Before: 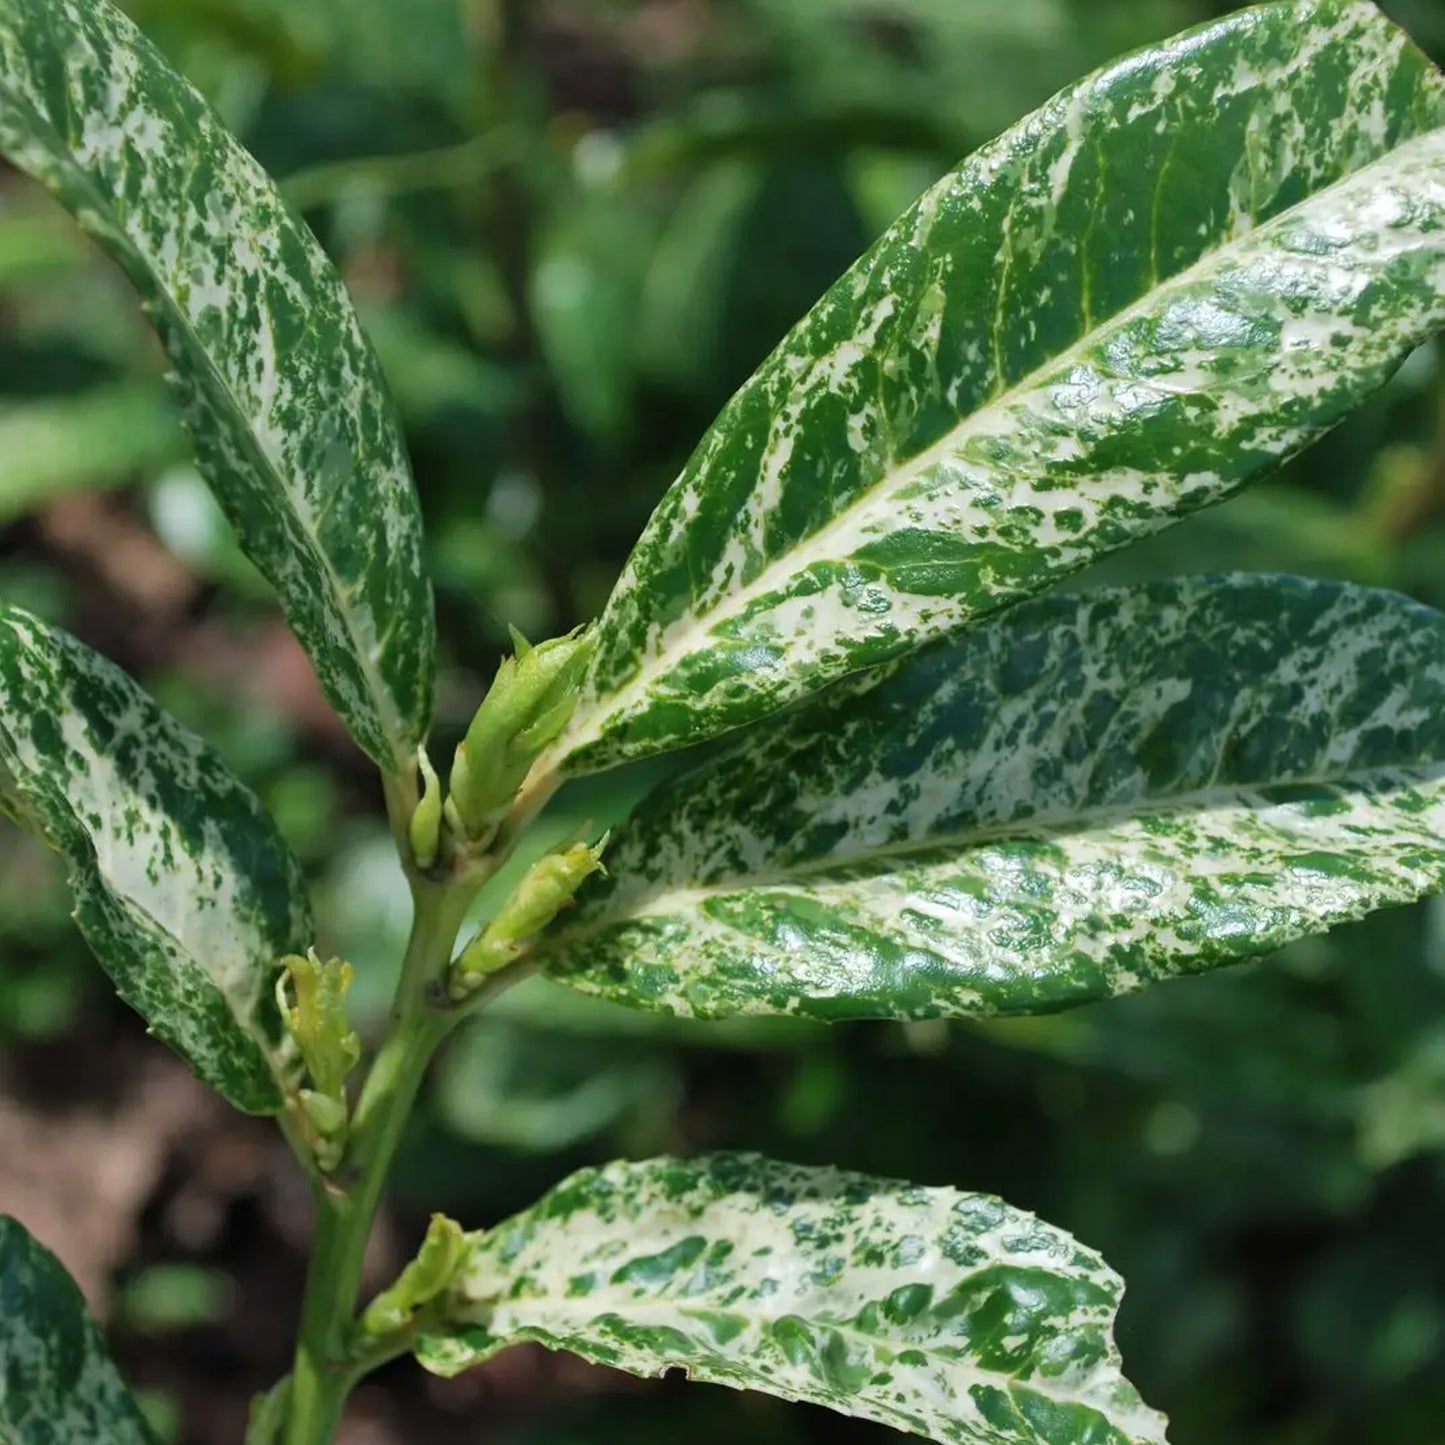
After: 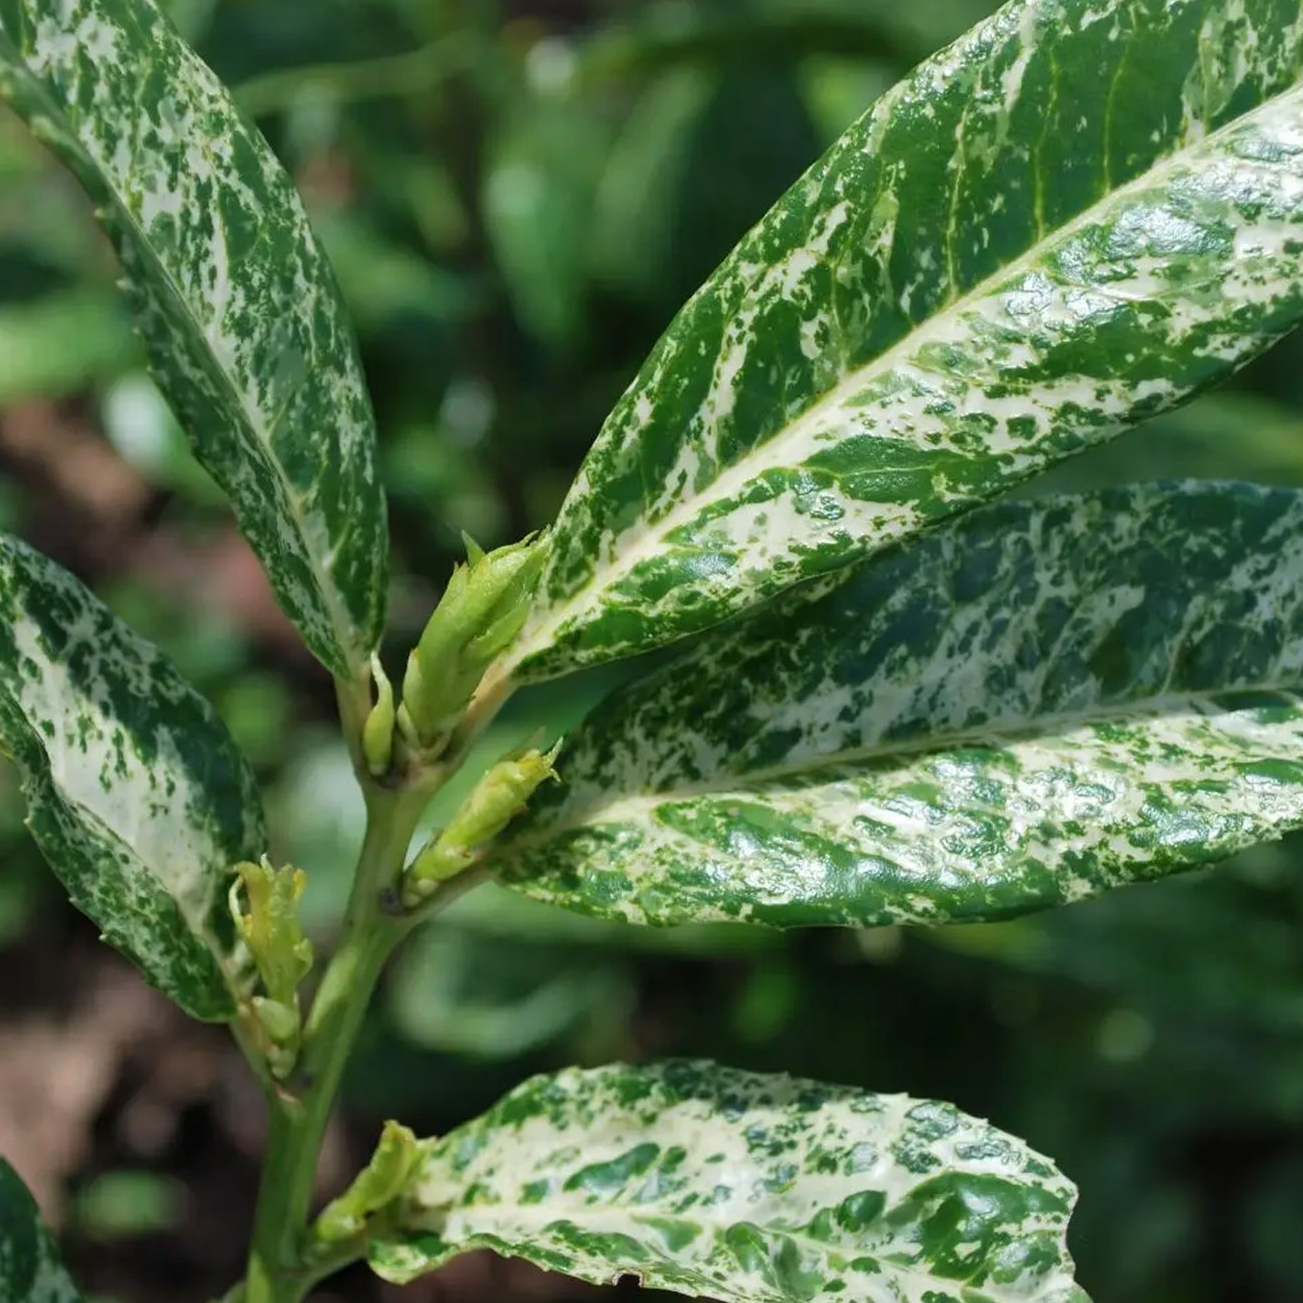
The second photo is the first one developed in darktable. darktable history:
crop: left 3.263%, top 6.485%, right 6.516%, bottom 3.306%
